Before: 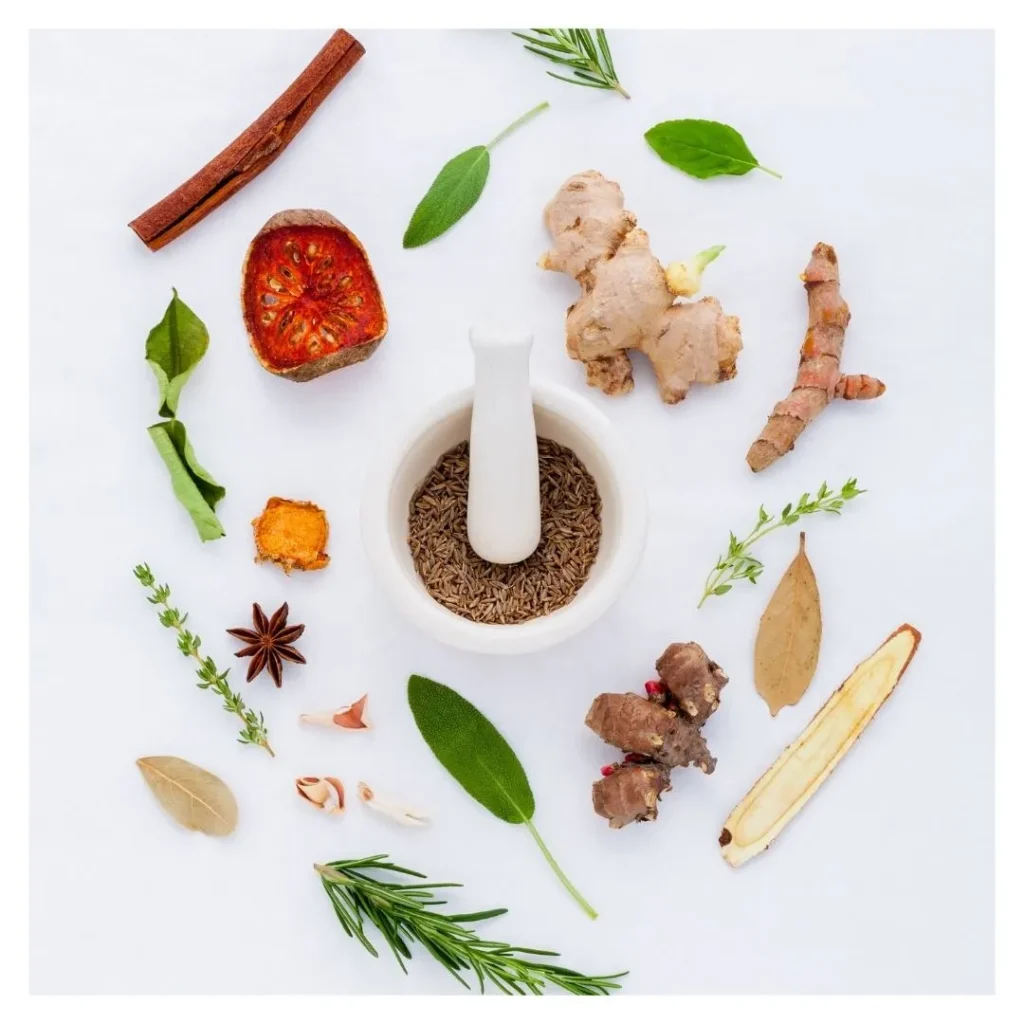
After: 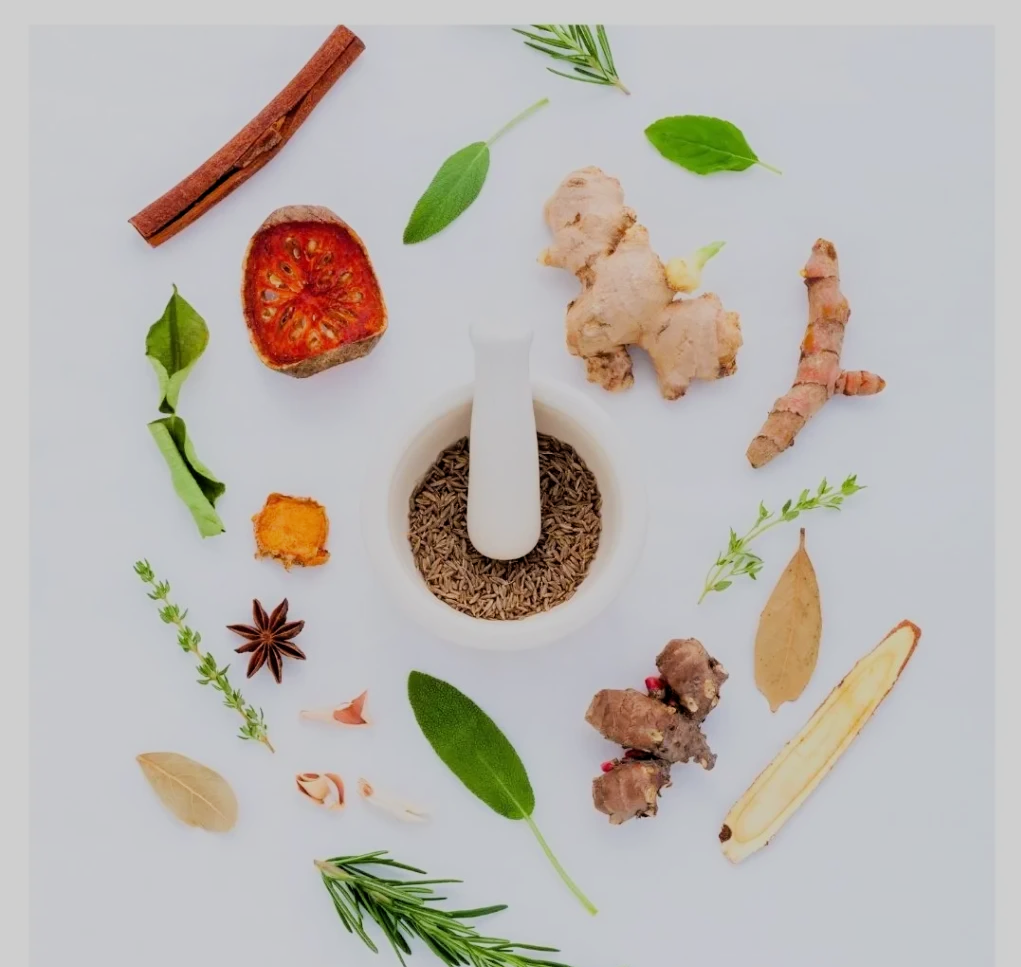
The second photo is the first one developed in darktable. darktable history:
crop: top 0.448%, right 0.264%, bottom 5.045%
filmic rgb: black relative exposure -7.15 EV, white relative exposure 5.36 EV, hardness 3.02, color science v6 (2022)
